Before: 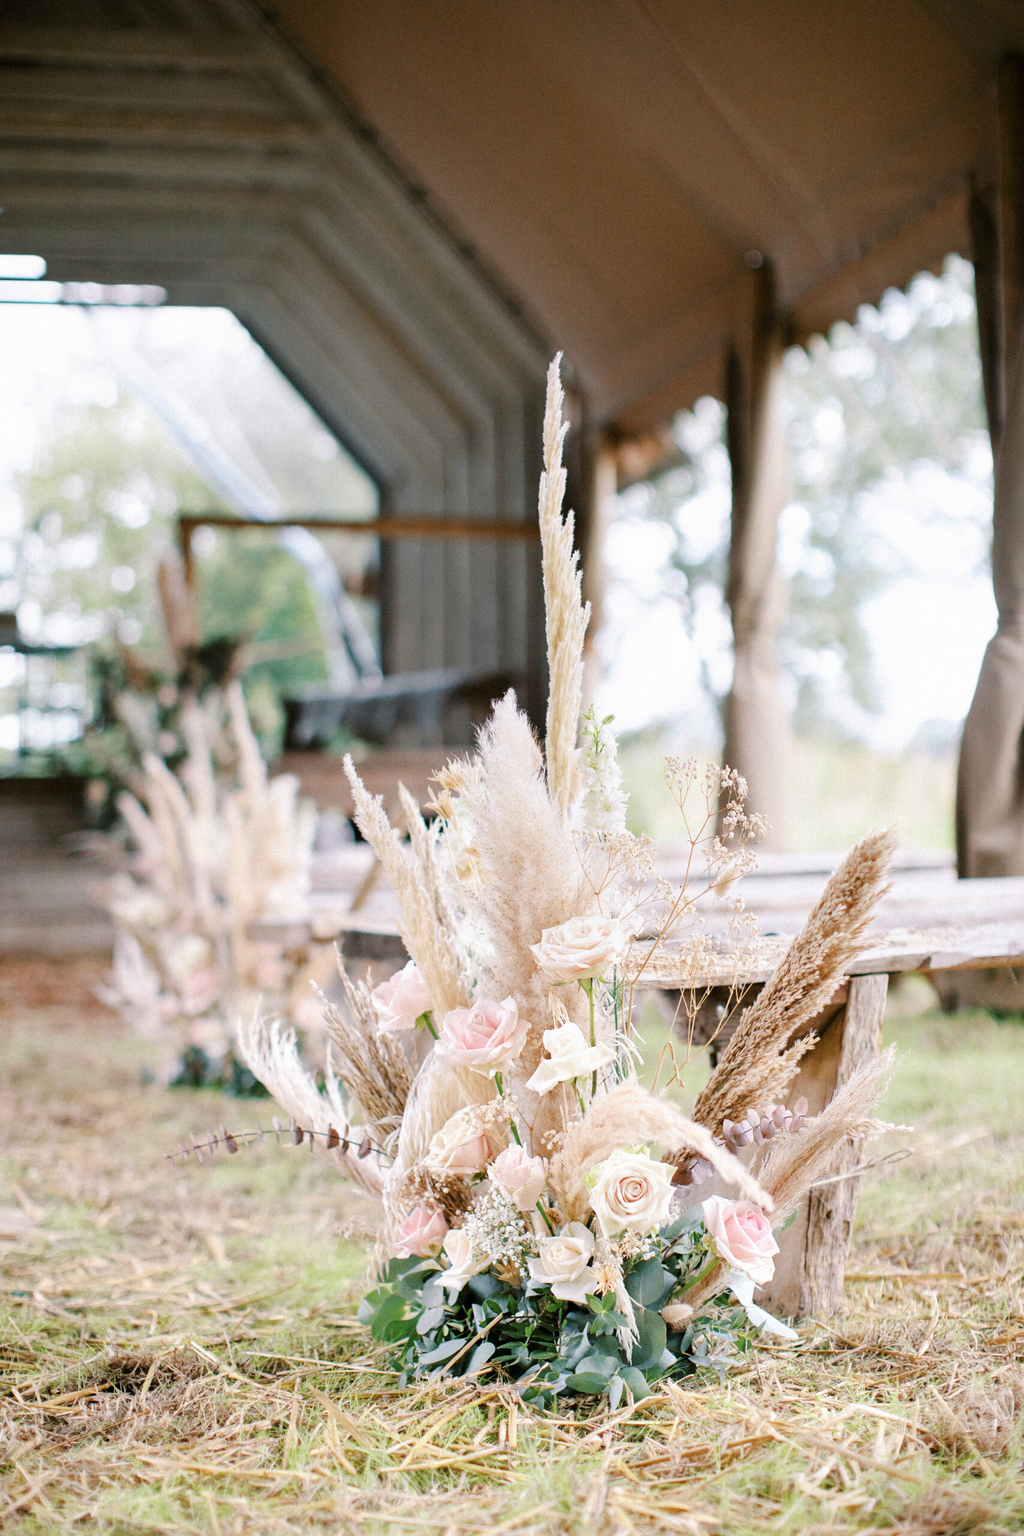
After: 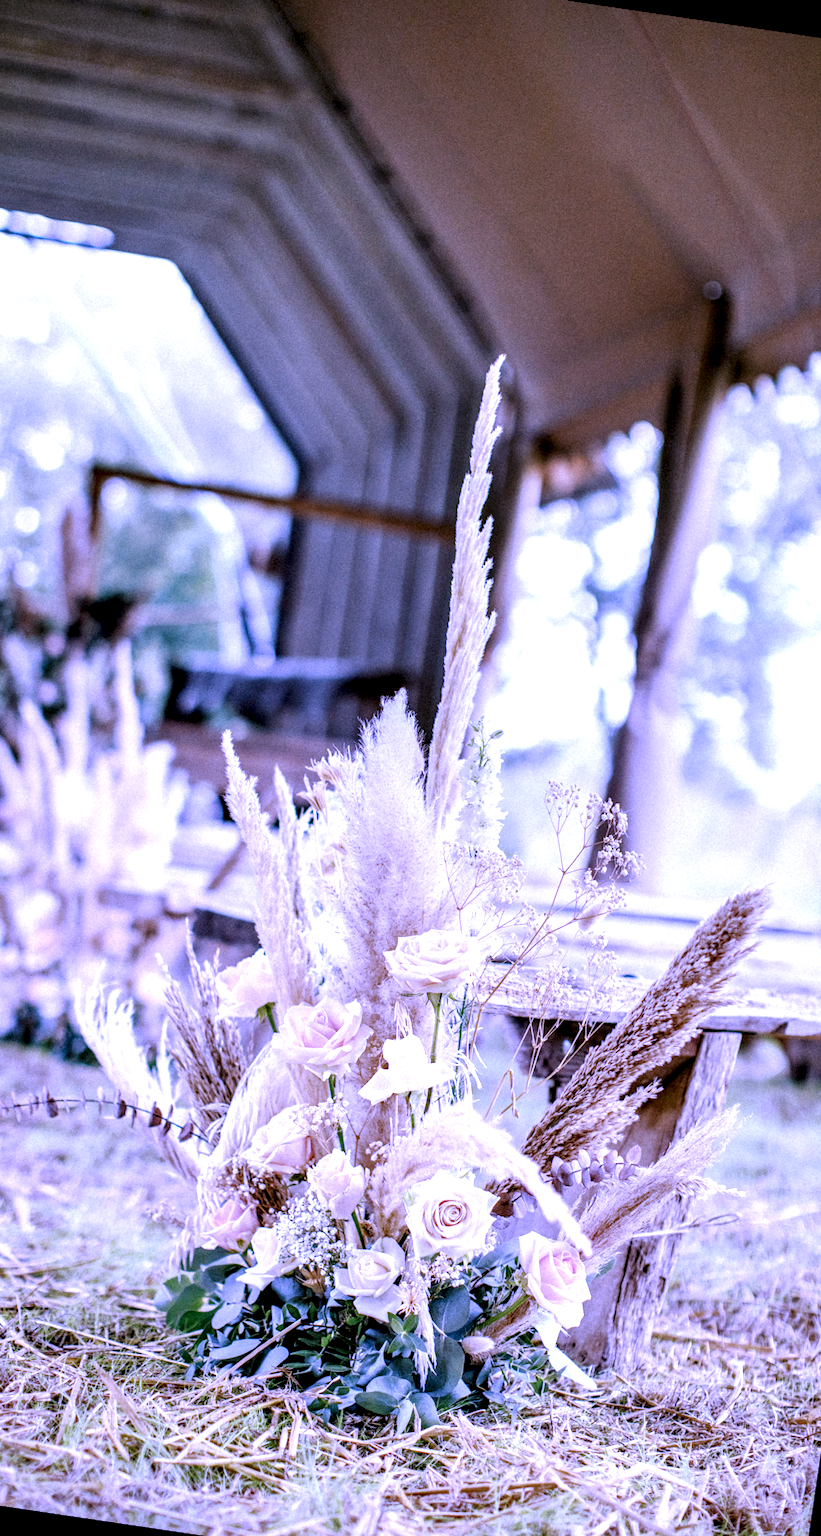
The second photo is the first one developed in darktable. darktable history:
white balance: red 0.98, blue 1.61
local contrast: highlights 19%, detail 186%
crop and rotate: angle -3.27°, left 14.277%, top 0.028%, right 10.766%, bottom 0.028%
rotate and perspective: rotation 5.12°, automatic cropping off
